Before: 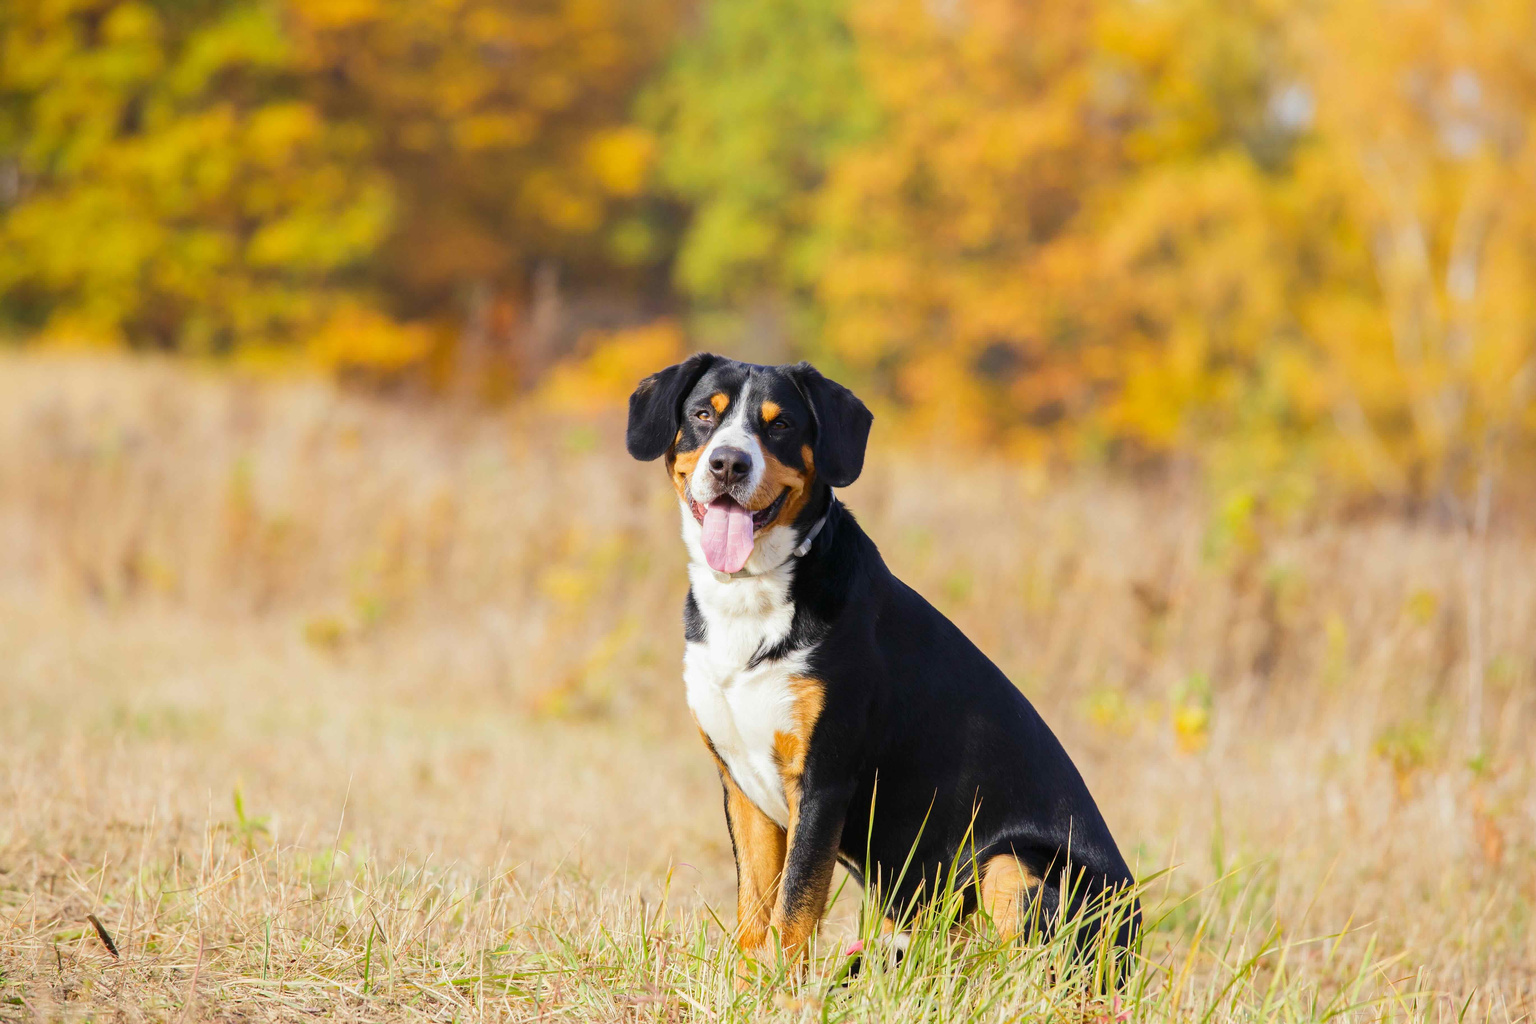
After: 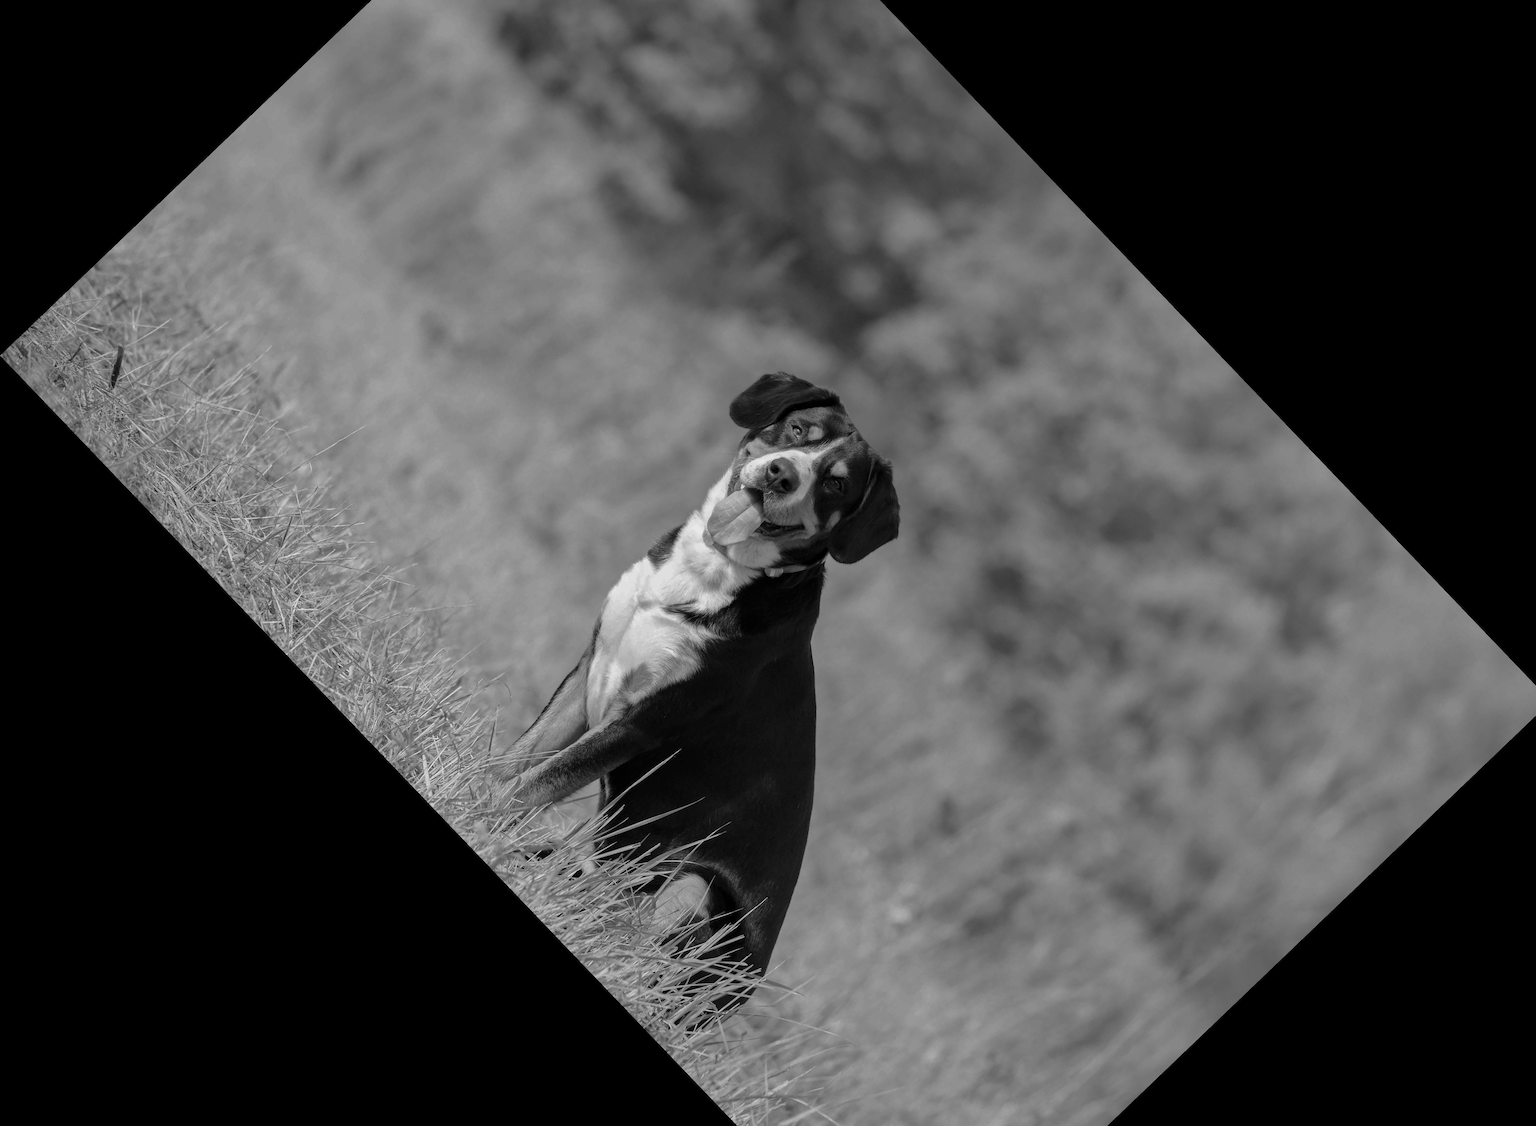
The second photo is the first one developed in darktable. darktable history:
local contrast: mode bilateral grid, contrast 20, coarseness 50, detail 120%, midtone range 0.2
monochrome: a -92.57, b 58.91
base curve: curves: ch0 [(0, 0) (0.826, 0.587) (1, 1)]
crop and rotate: angle -46.26°, top 16.234%, right 0.912%, bottom 11.704%
